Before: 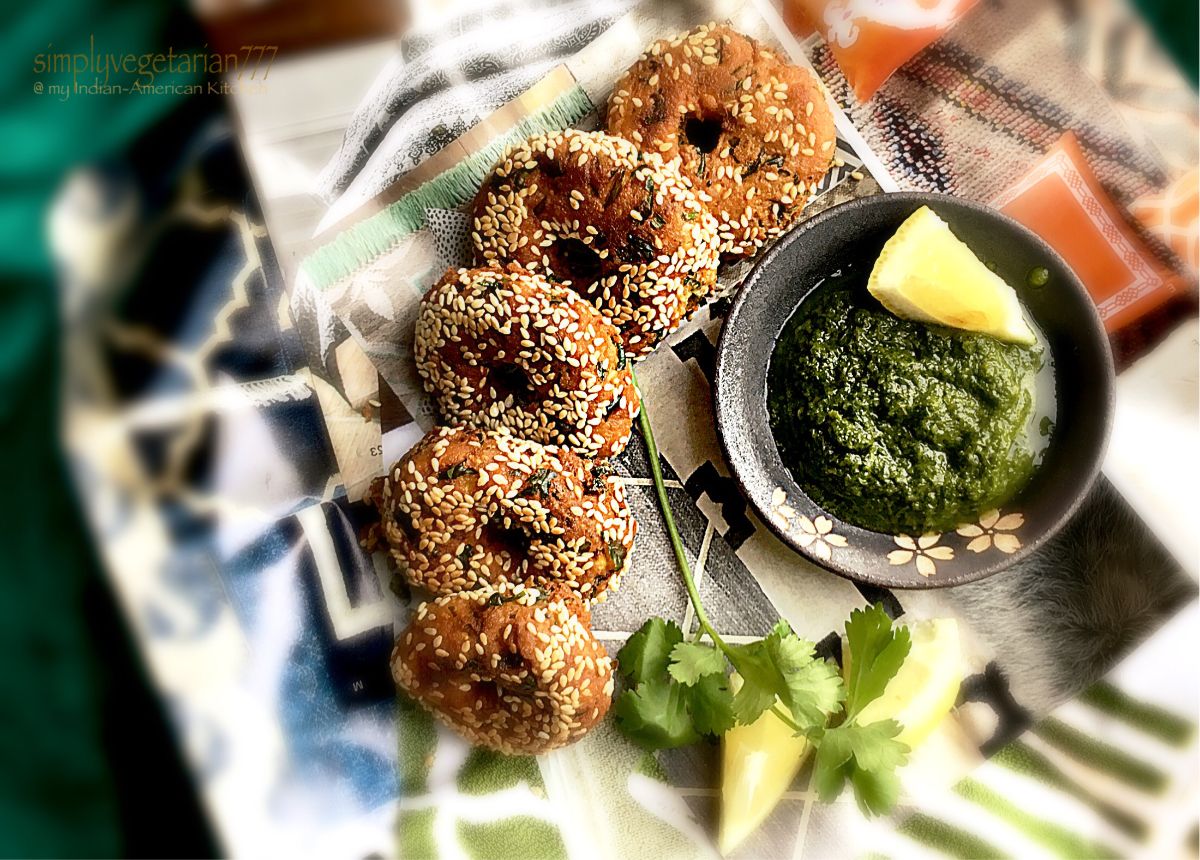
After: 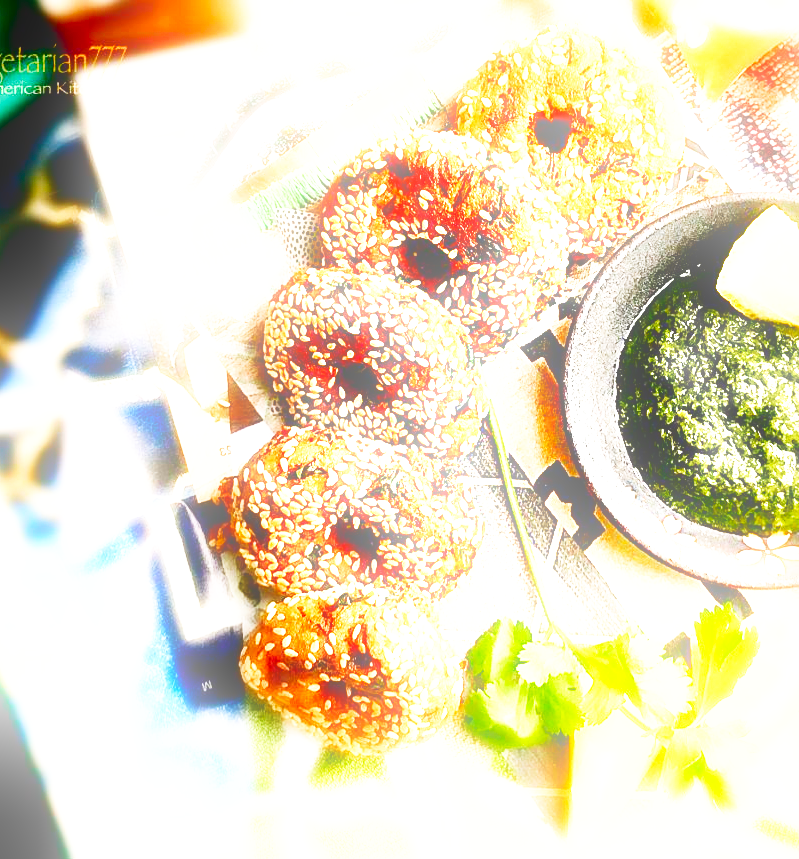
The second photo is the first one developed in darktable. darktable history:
base curve: curves: ch0 [(0, 0) (0.007, 0.004) (0.027, 0.03) (0.046, 0.07) (0.207, 0.54) (0.442, 0.872) (0.673, 0.972) (1, 1)], preserve colors none
exposure: black level correction 0, exposure 1.625 EV, compensate exposure bias true, compensate highlight preservation false
white balance: emerald 1
crop and rotate: left 12.648%, right 20.685%
tone equalizer: on, module defaults
contrast brightness saturation: contrast 0.1, brightness -0.26, saturation 0.14
bloom: size 13.65%, threshold 98.39%, strength 4.82%
haze removal: strength -0.05
